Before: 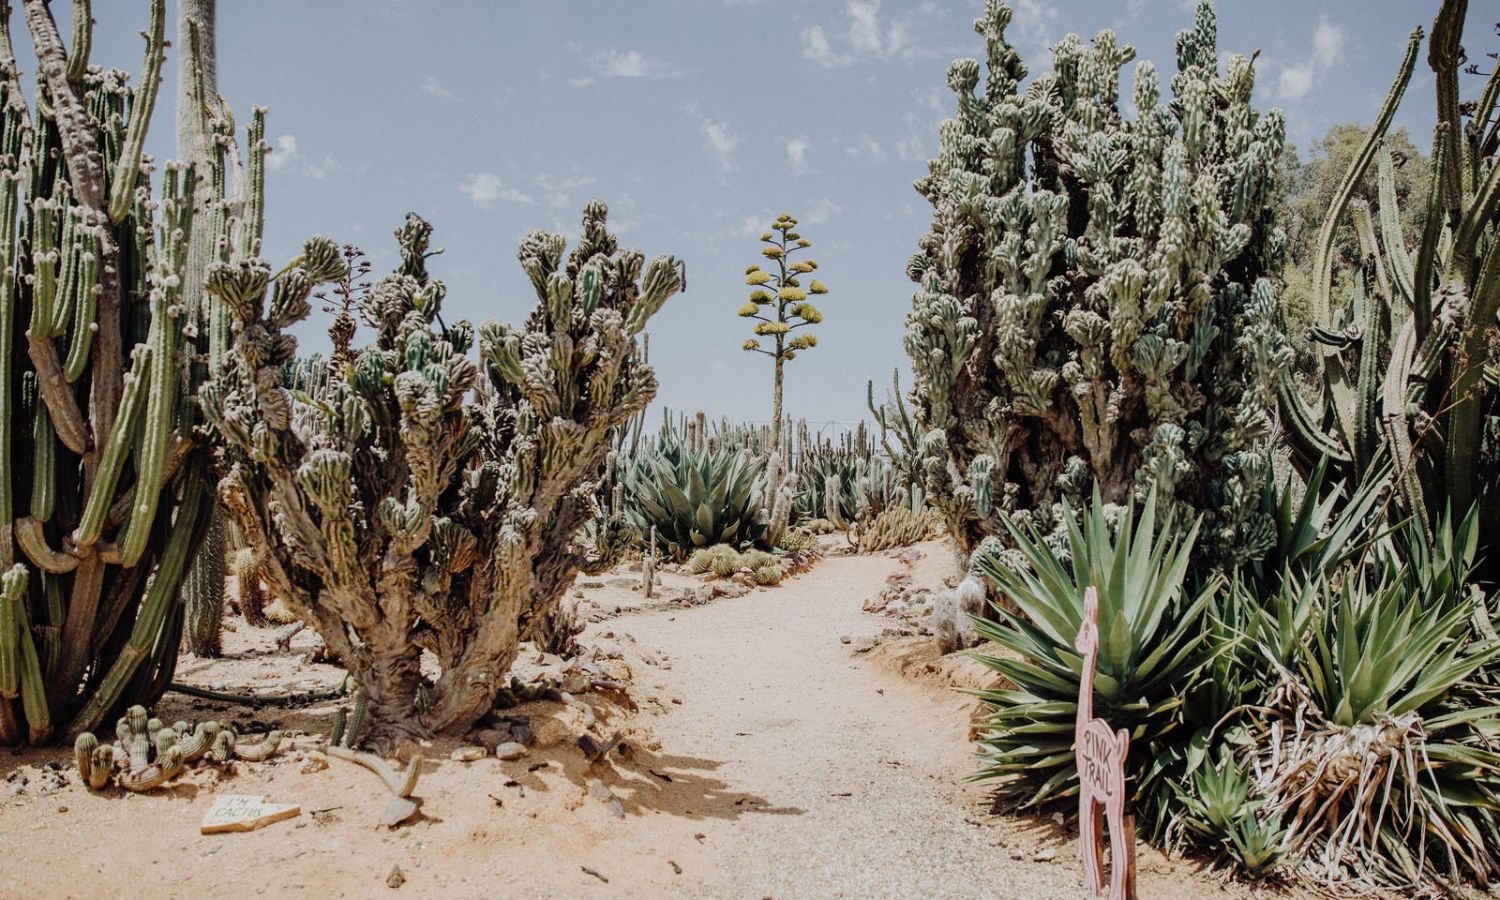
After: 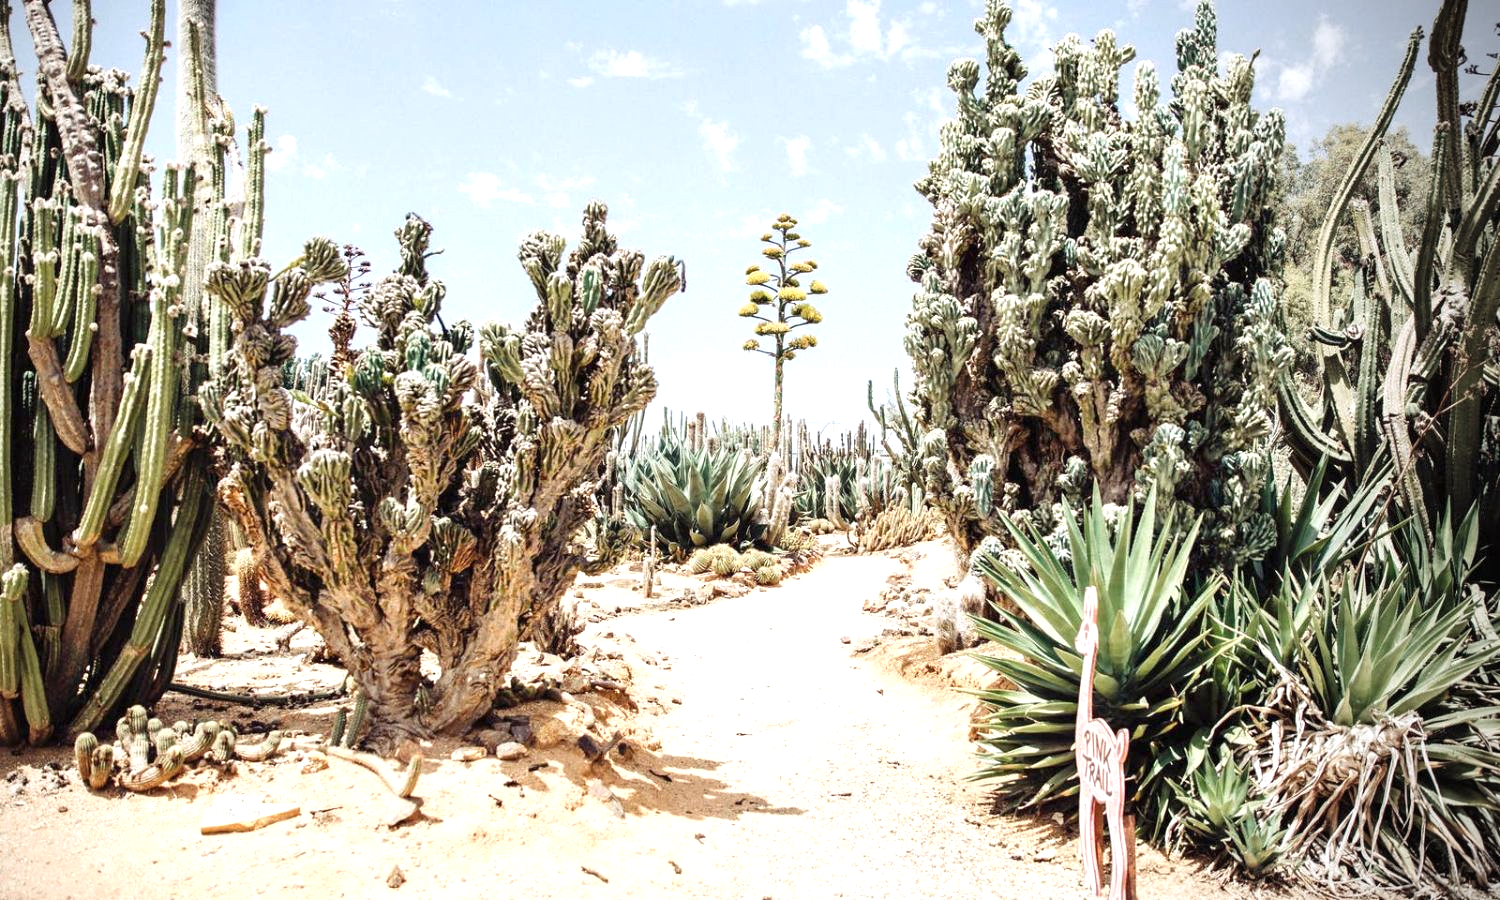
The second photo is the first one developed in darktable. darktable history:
vignetting: center (-0.15, 0.013)
exposure: exposure 1.223 EV, compensate highlight preservation false
